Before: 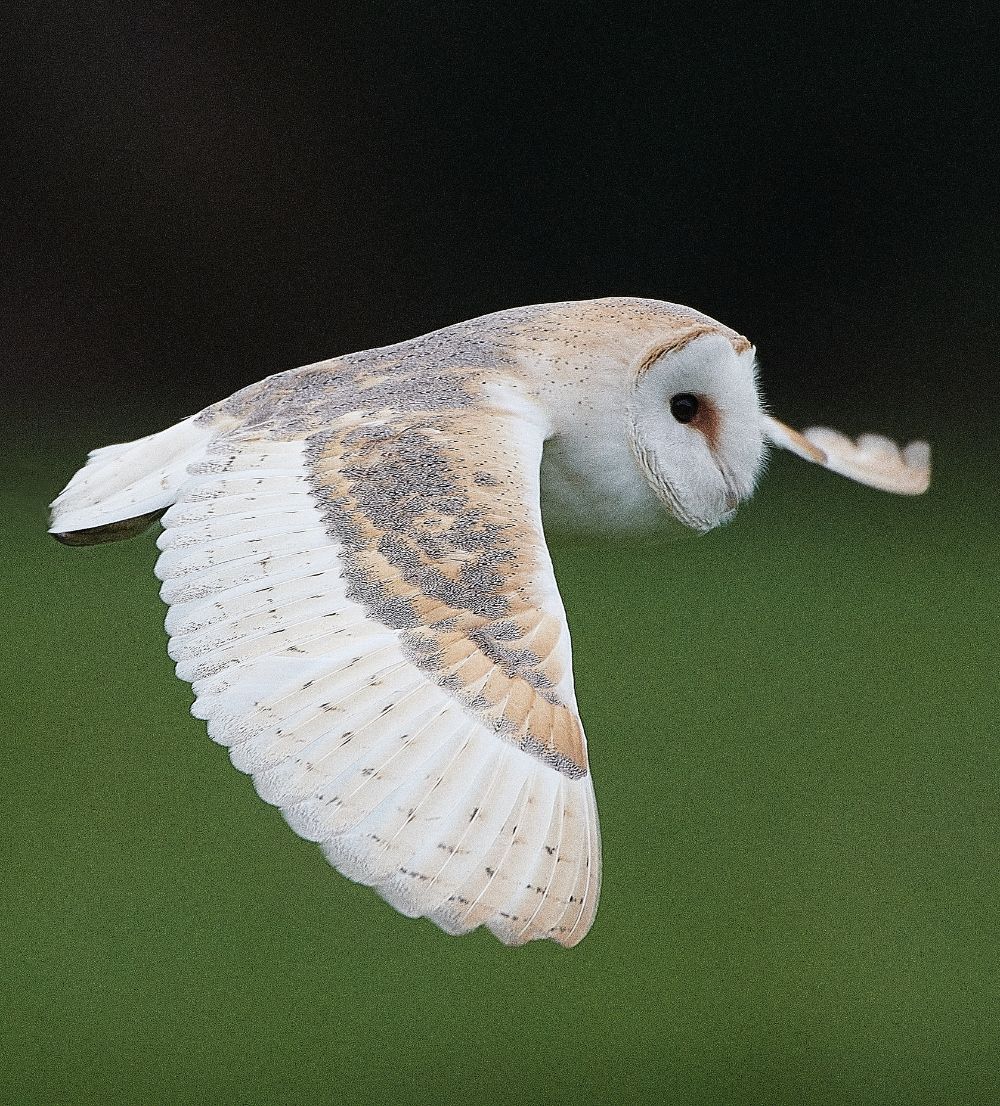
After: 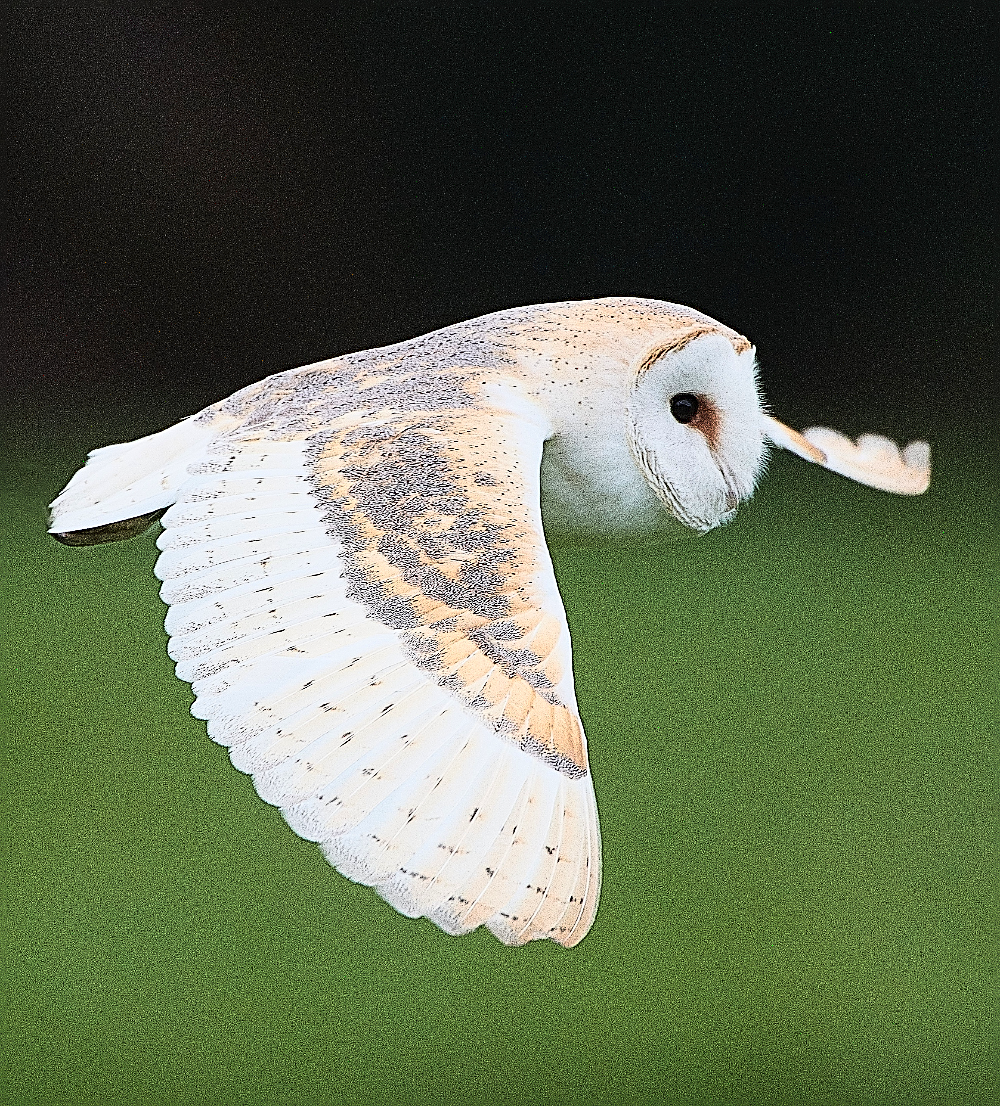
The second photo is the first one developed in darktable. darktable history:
tone curve: curves: ch0 [(0, 0.008) (0.107, 0.083) (0.283, 0.287) (0.461, 0.498) (0.64, 0.691) (0.822, 0.869) (0.998, 0.978)]; ch1 [(0, 0) (0.323, 0.339) (0.438, 0.422) (0.473, 0.487) (0.502, 0.502) (0.527, 0.53) (0.561, 0.583) (0.608, 0.629) (0.669, 0.704) (0.859, 0.899) (1, 1)]; ch2 [(0, 0) (0.33, 0.347) (0.421, 0.456) (0.473, 0.498) (0.502, 0.504) (0.522, 0.524) (0.549, 0.567) (0.585, 0.627) (0.676, 0.724) (1, 1)]
sharpen: radius 2.585, amount 0.692
contrast brightness saturation: contrast 0.198, brightness 0.166, saturation 0.222
